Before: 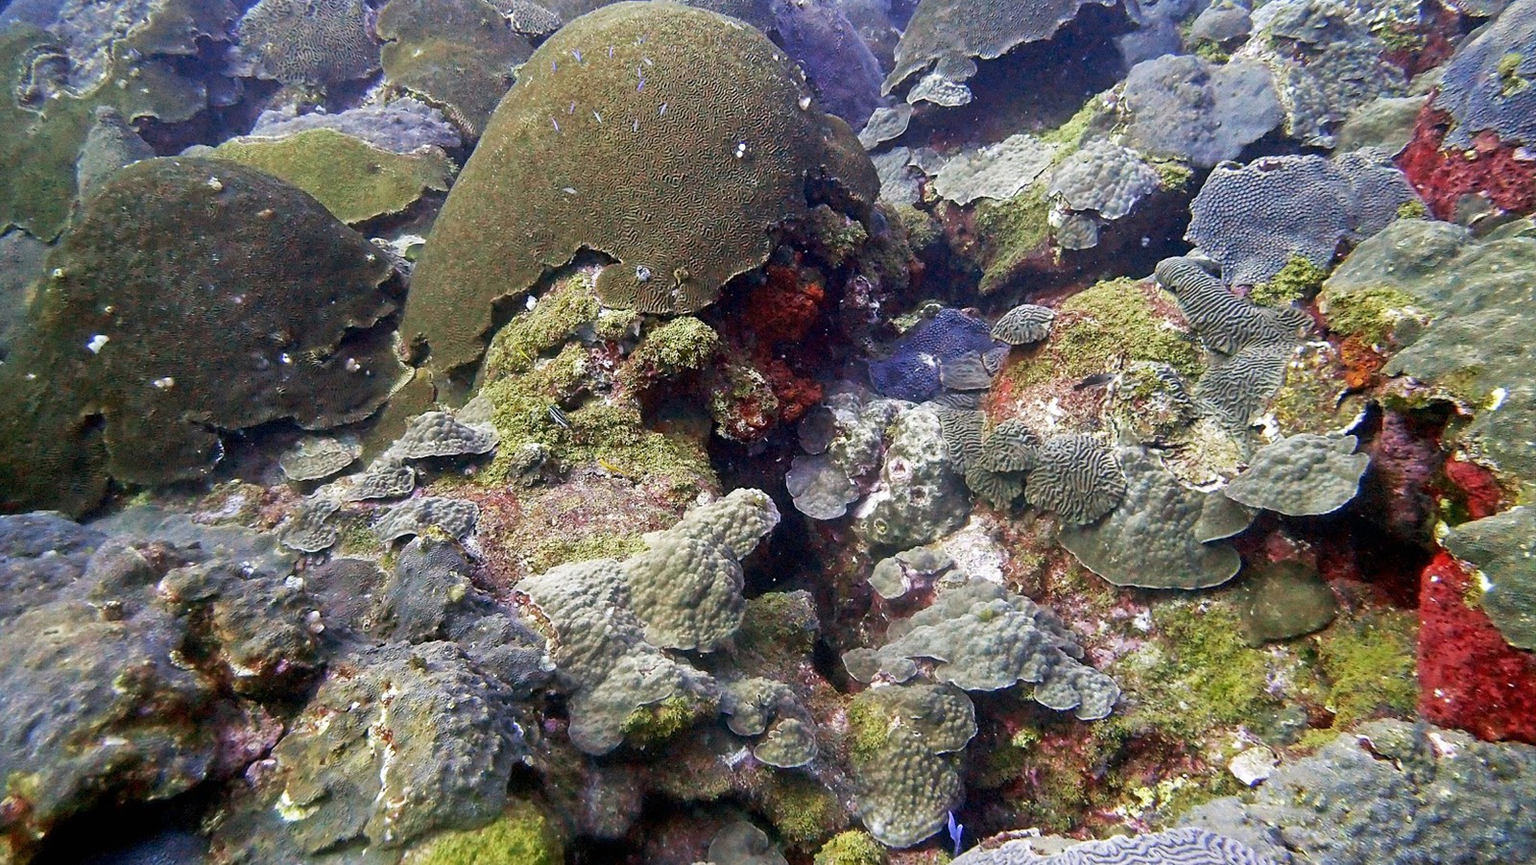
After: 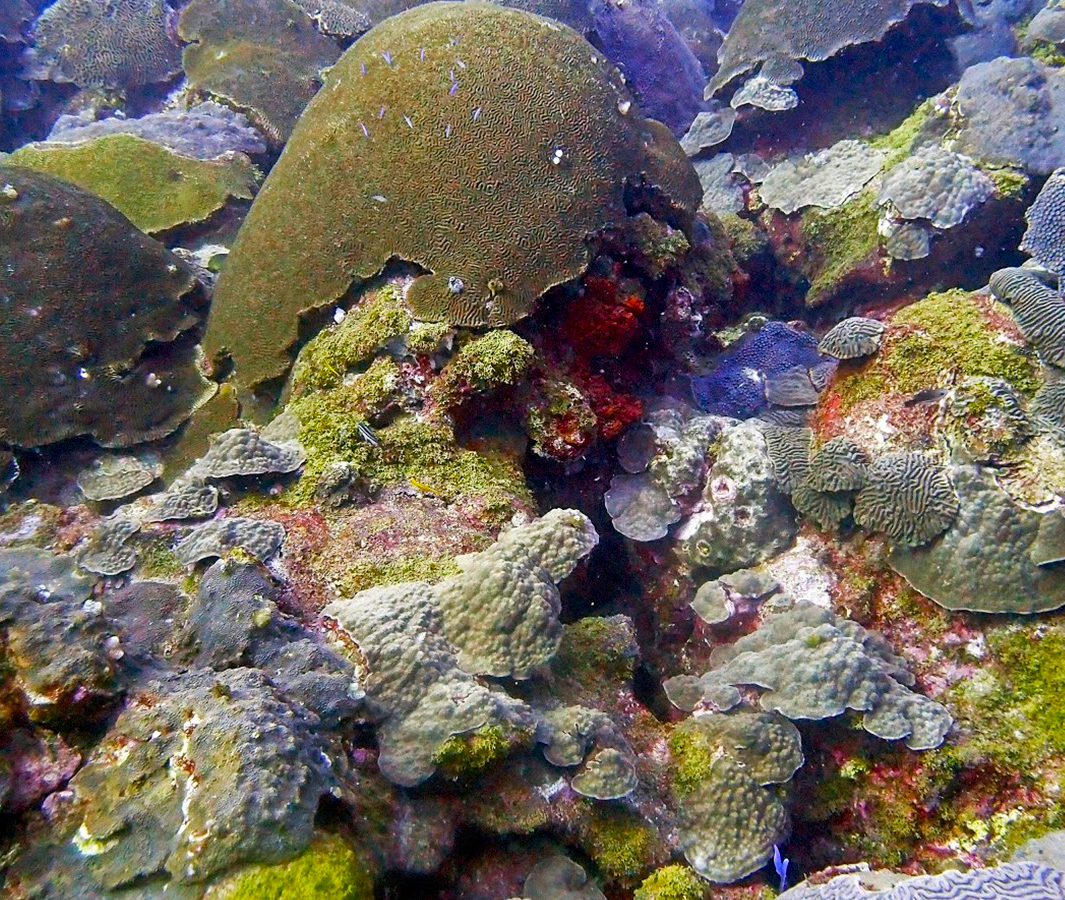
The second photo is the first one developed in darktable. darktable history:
color balance rgb: shadows lift › hue 87.74°, linear chroma grading › global chroma 0.338%, perceptual saturation grading › global saturation 37.284%, perceptual saturation grading › shadows 35.11%
crop and rotate: left 13.473%, right 19.931%
